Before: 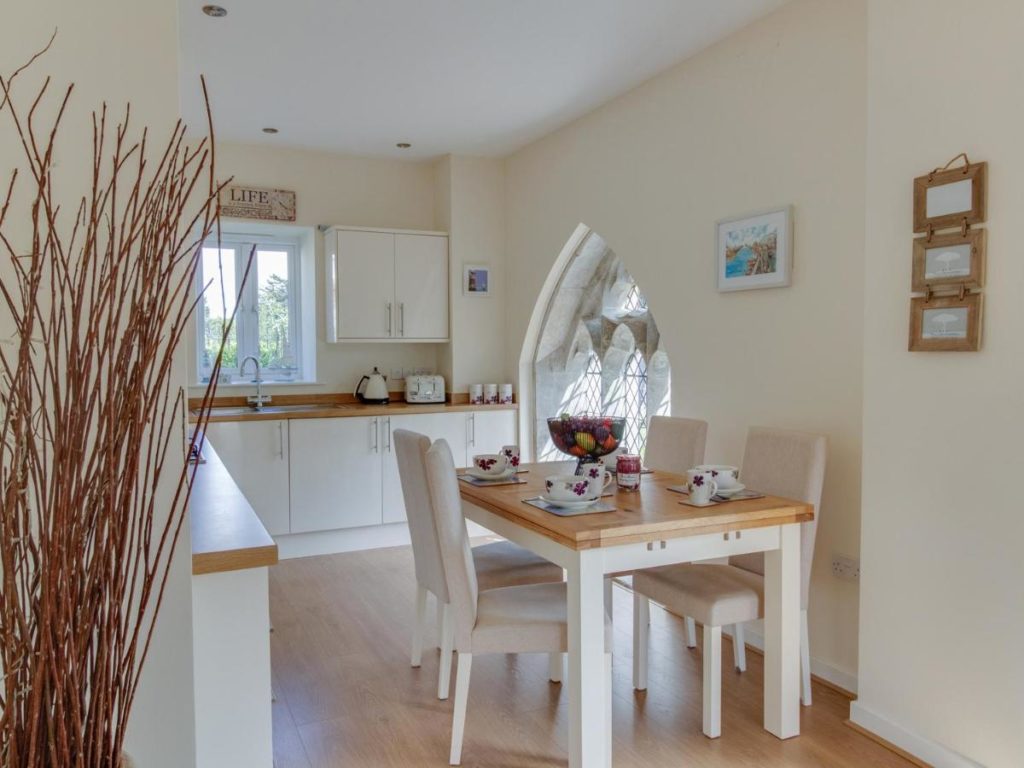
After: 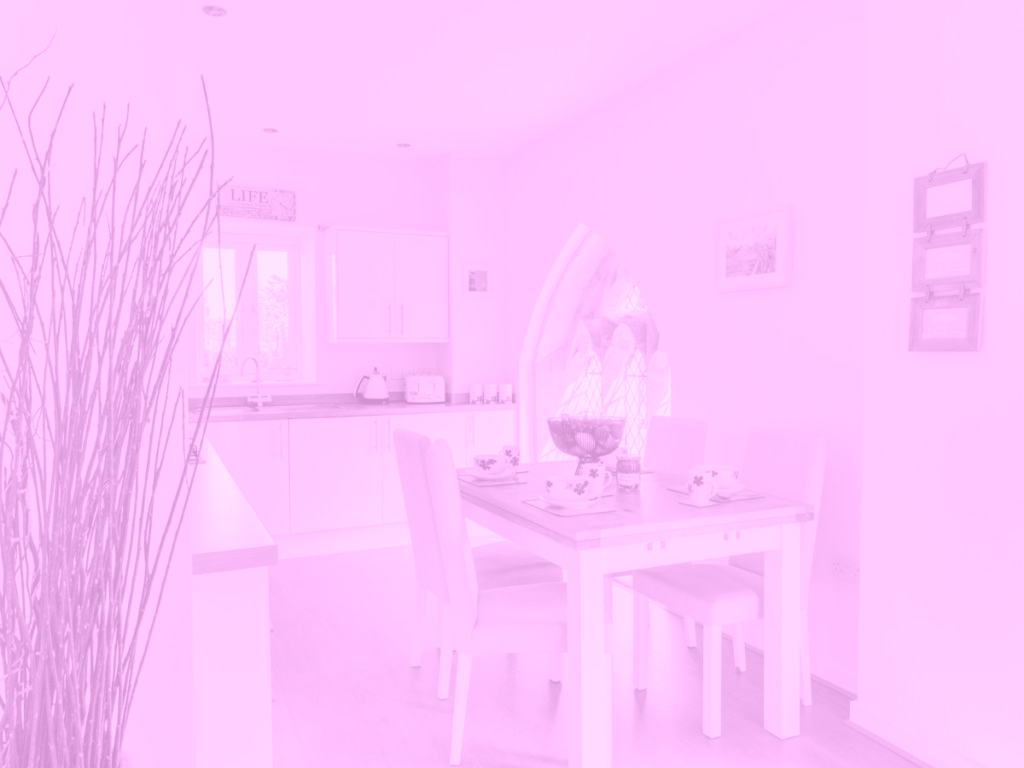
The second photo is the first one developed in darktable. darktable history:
colorize: hue 331.2°, saturation 75%, source mix 30.28%, lightness 70.52%, version 1
color correction: saturation 0.3
